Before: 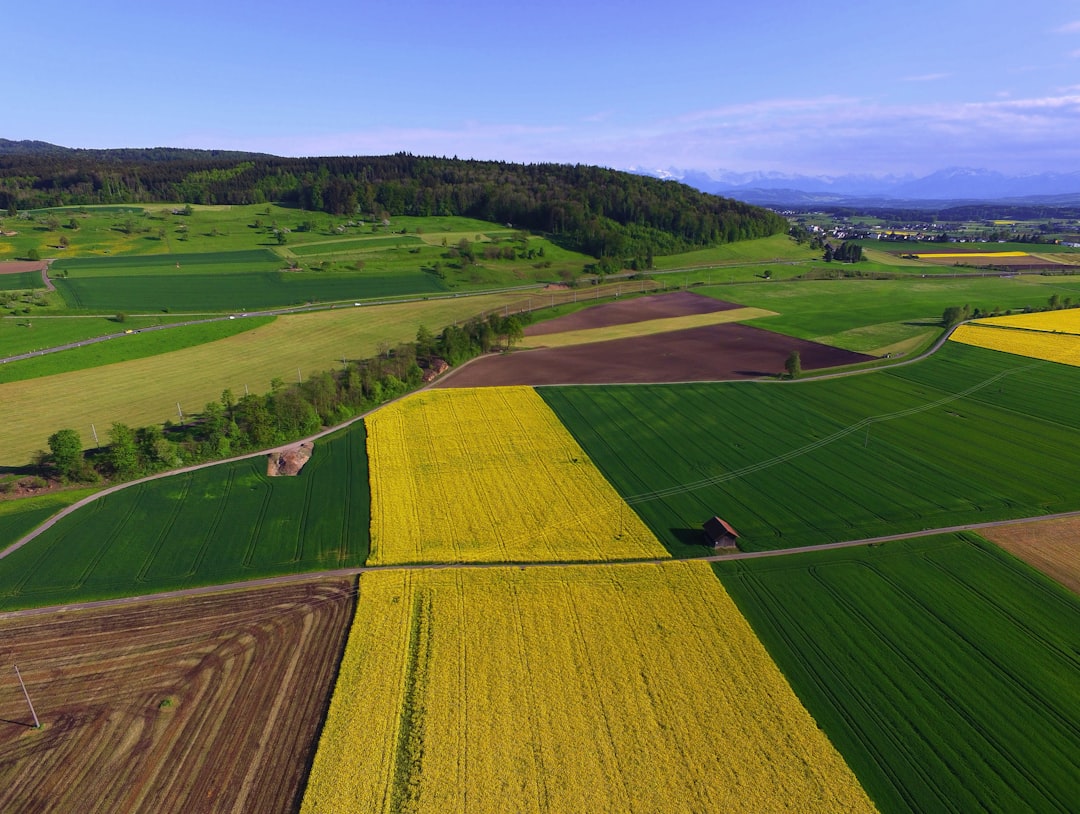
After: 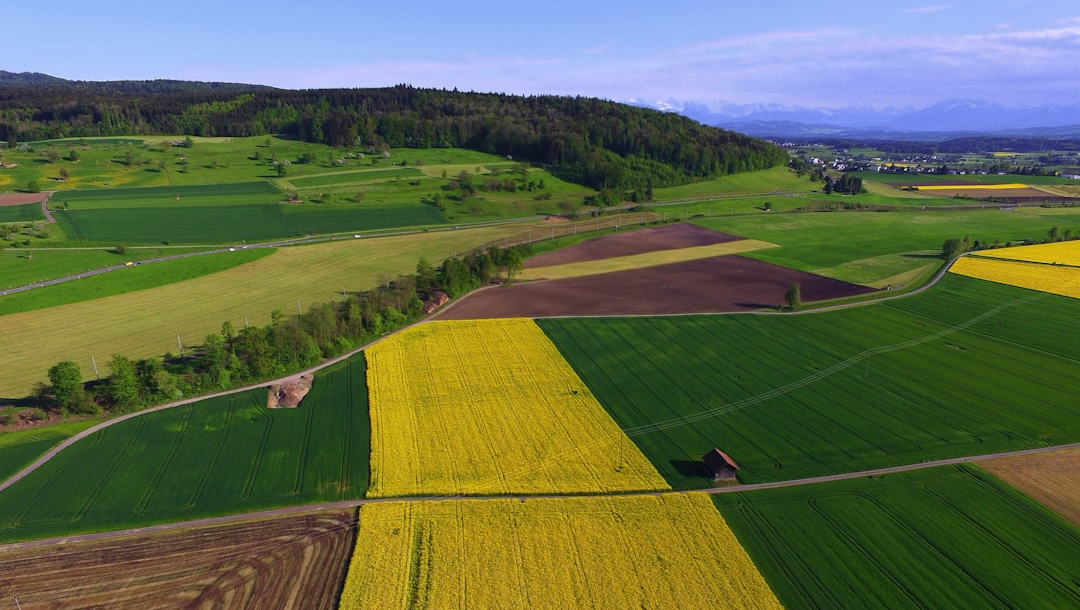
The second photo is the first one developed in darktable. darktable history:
crop and rotate: top 8.363%, bottom 16.637%
